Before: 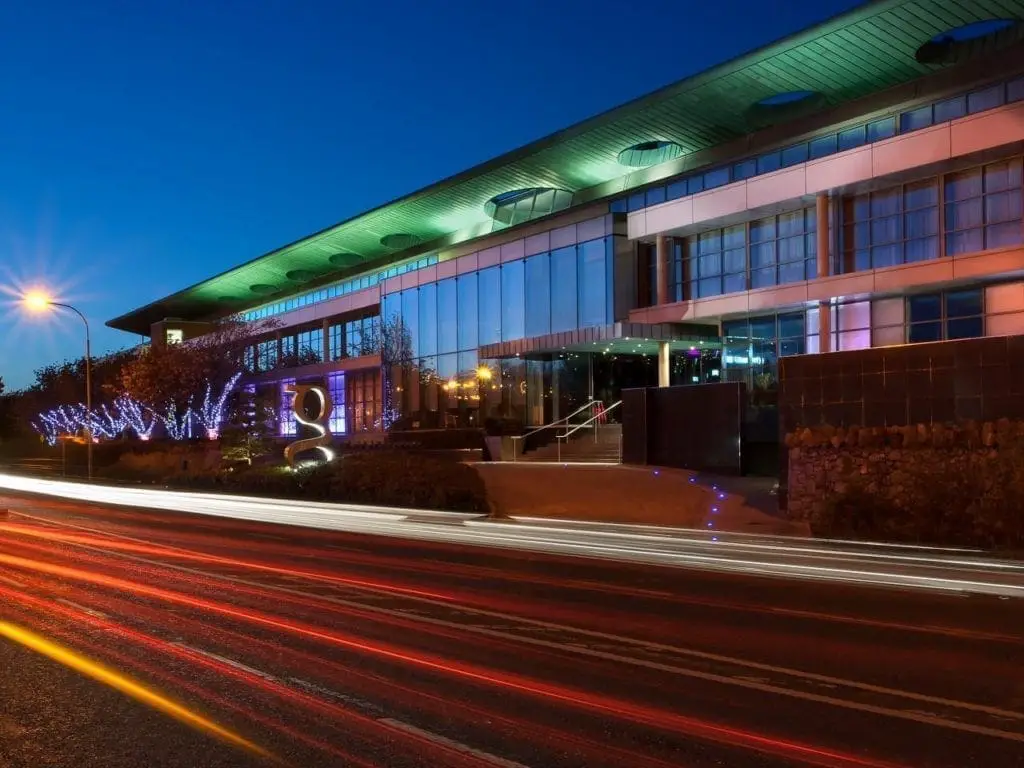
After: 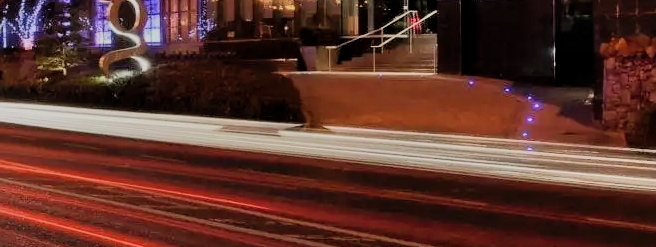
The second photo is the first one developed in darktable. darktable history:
filmic rgb: black relative exposure -8.85 EV, white relative exposure 4.98 EV, threshold 3.04 EV, target black luminance 0%, hardness 3.79, latitude 66.82%, contrast 0.817, highlights saturation mix 10.06%, shadows ↔ highlights balance 20.41%, enable highlight reconstruction true
exposure: exposure -0.149 EV, compensate highlight preservation false
tone equalizer: -8 EV -0.578 EV
crop: left 18.158%, top 50.843%, right 17.686%, bottom 16.939%
shadows and highlights: soften with gaussian
vignetting: fall-off start 97.59%, fall-off radius 100.7%, brightness -0.441, saturation -0.687, width/height ratio 1.363, unbound false
